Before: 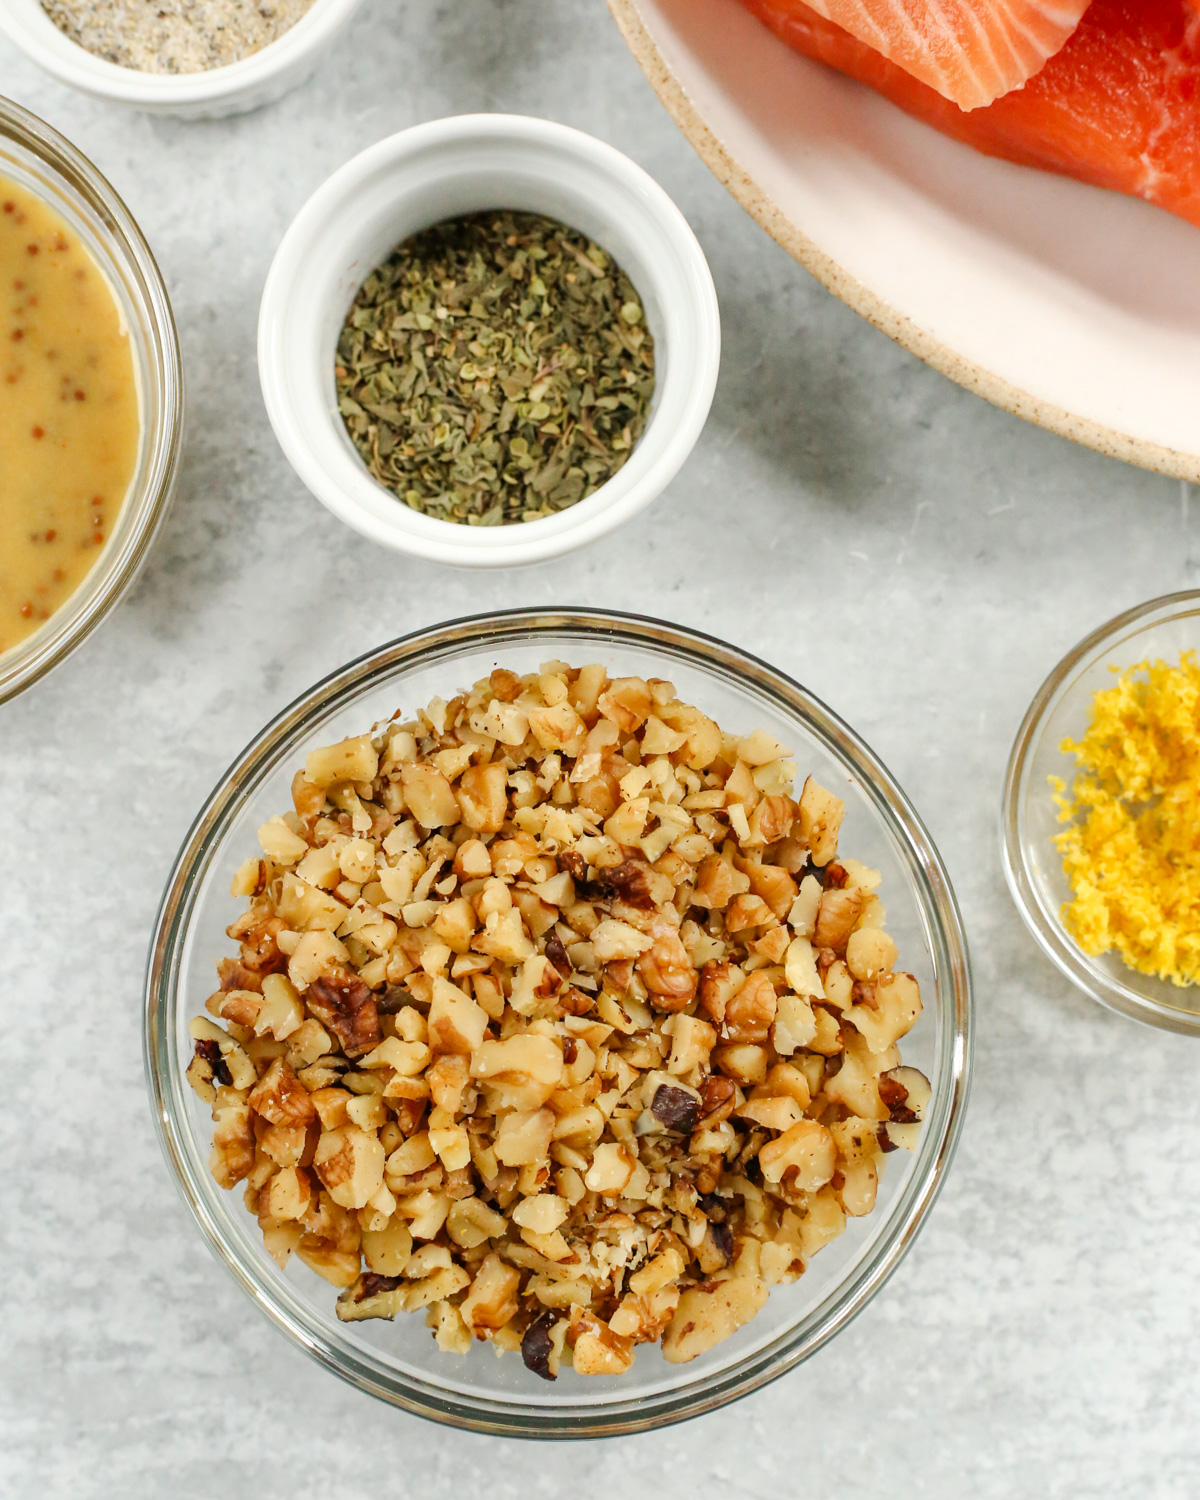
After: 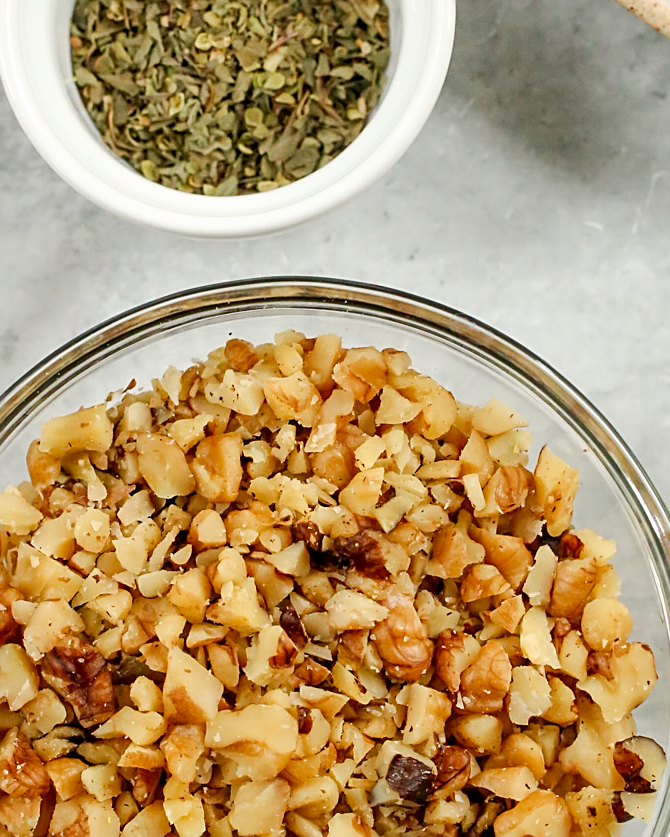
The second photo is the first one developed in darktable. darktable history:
exposure: black level correction 0.005, exposure 0.001 EV, compensate highlight preservation false
sharpen: on, module defaults
crop and rotate: left 22.13%, top 22.054%, right 22.026%, bottom 22.102%
